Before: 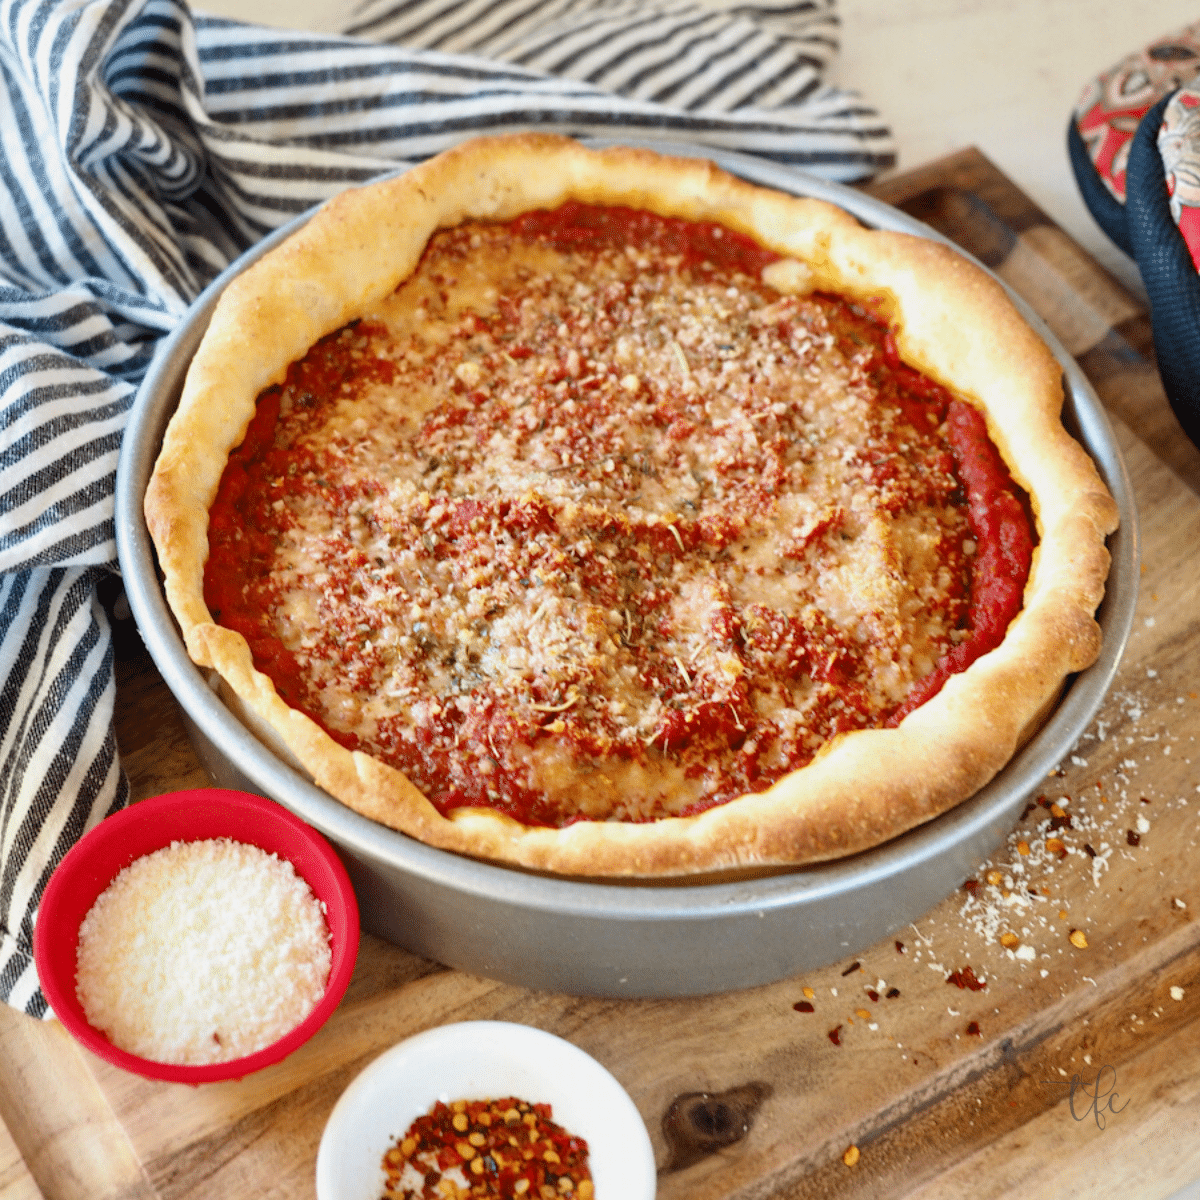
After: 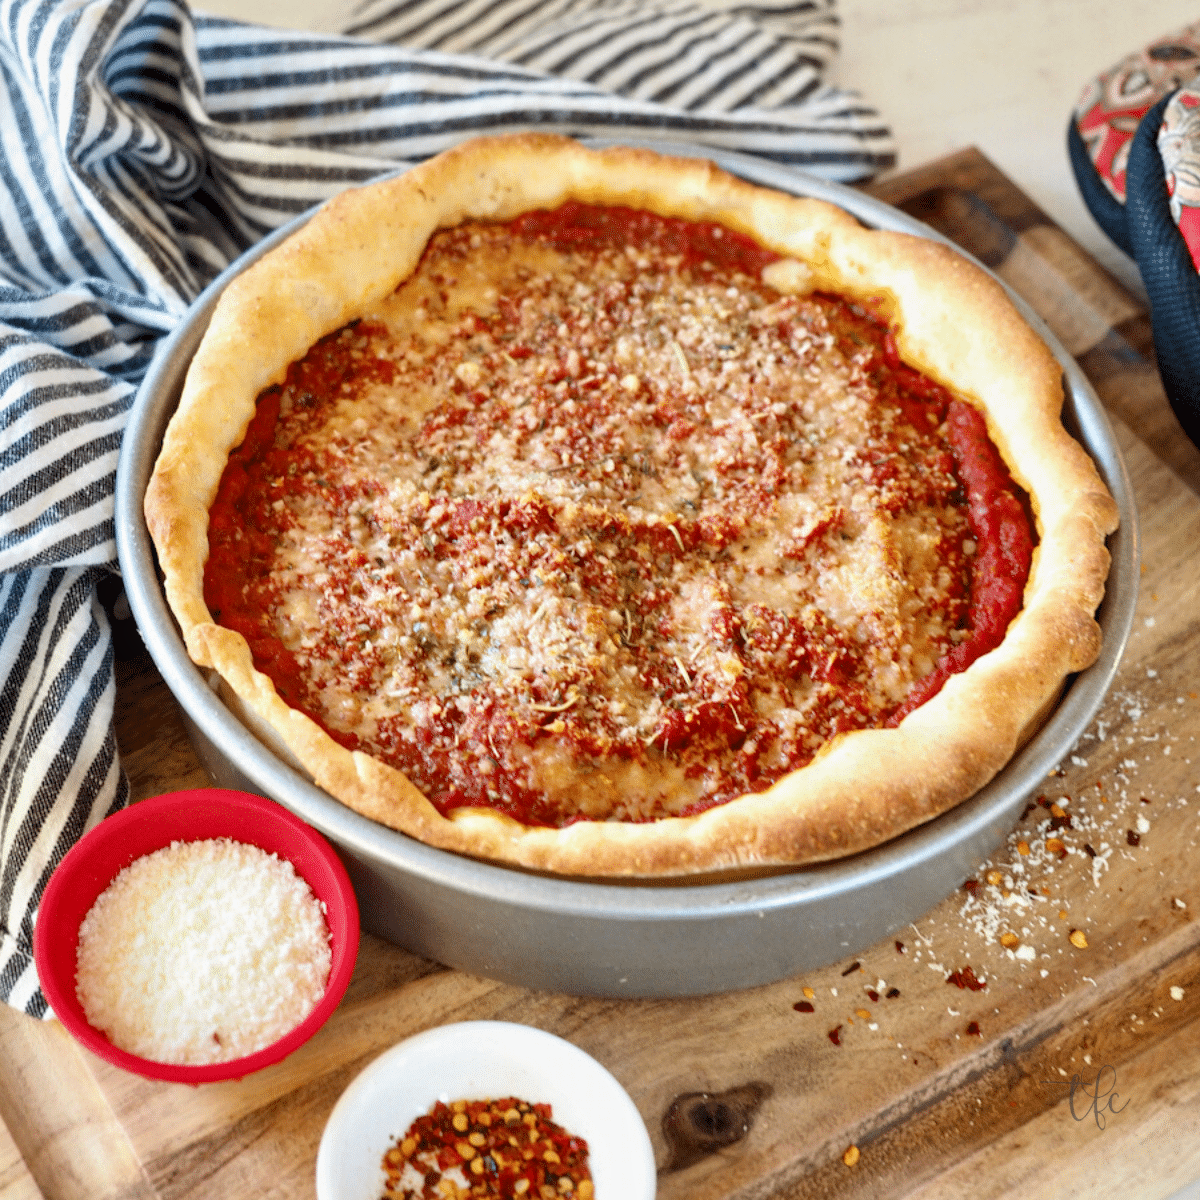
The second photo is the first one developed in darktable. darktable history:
local contrast: highlights 107%, shadows 98%, detail 119%, midtone range 0.2
tone equalizer: on, module defaults
